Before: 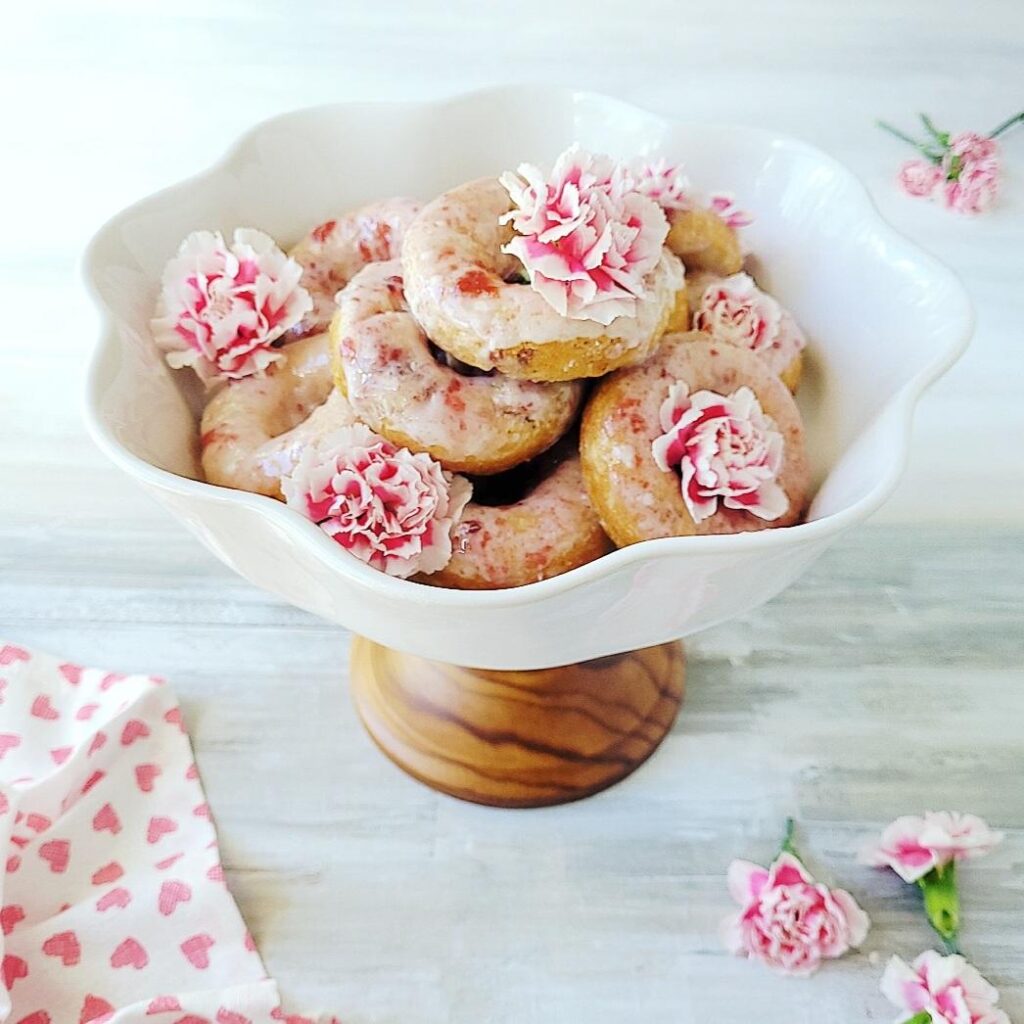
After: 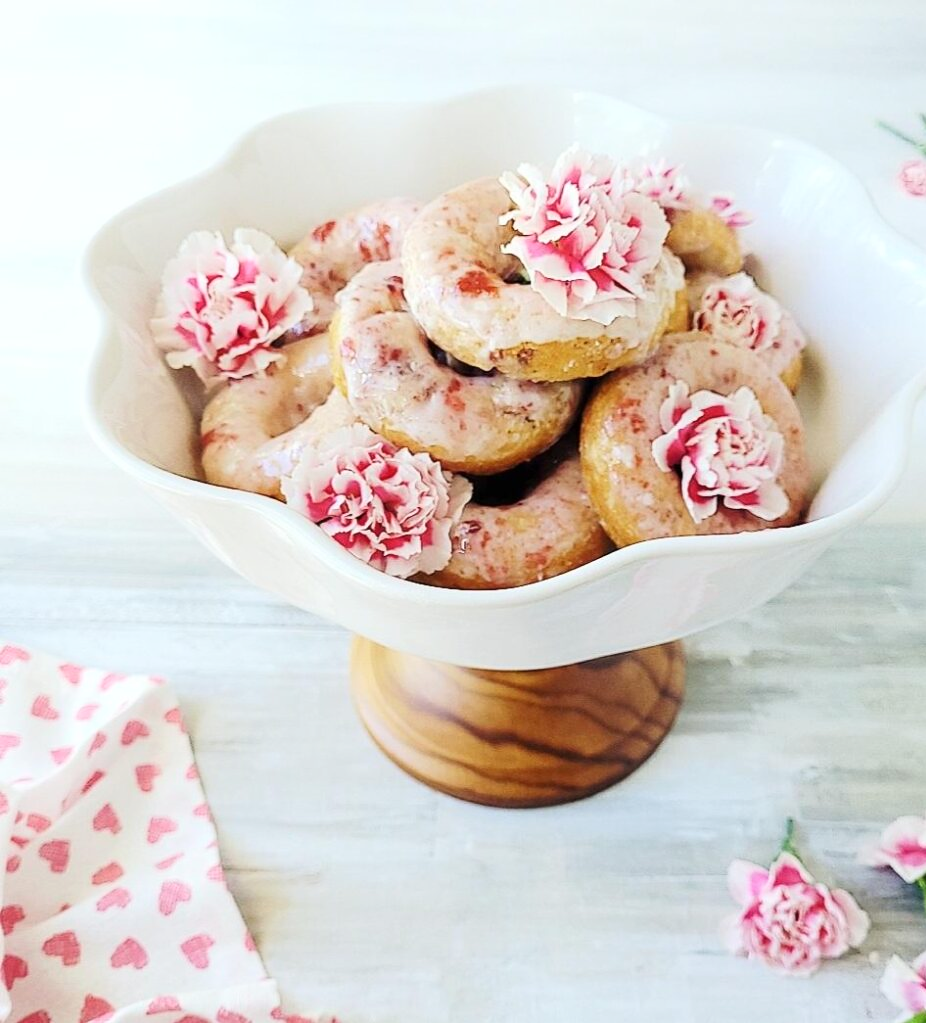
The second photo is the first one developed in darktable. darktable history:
crop: right 9.509%, bottom 0.031%
shadows and highlights: shadows 0, highlights 40
